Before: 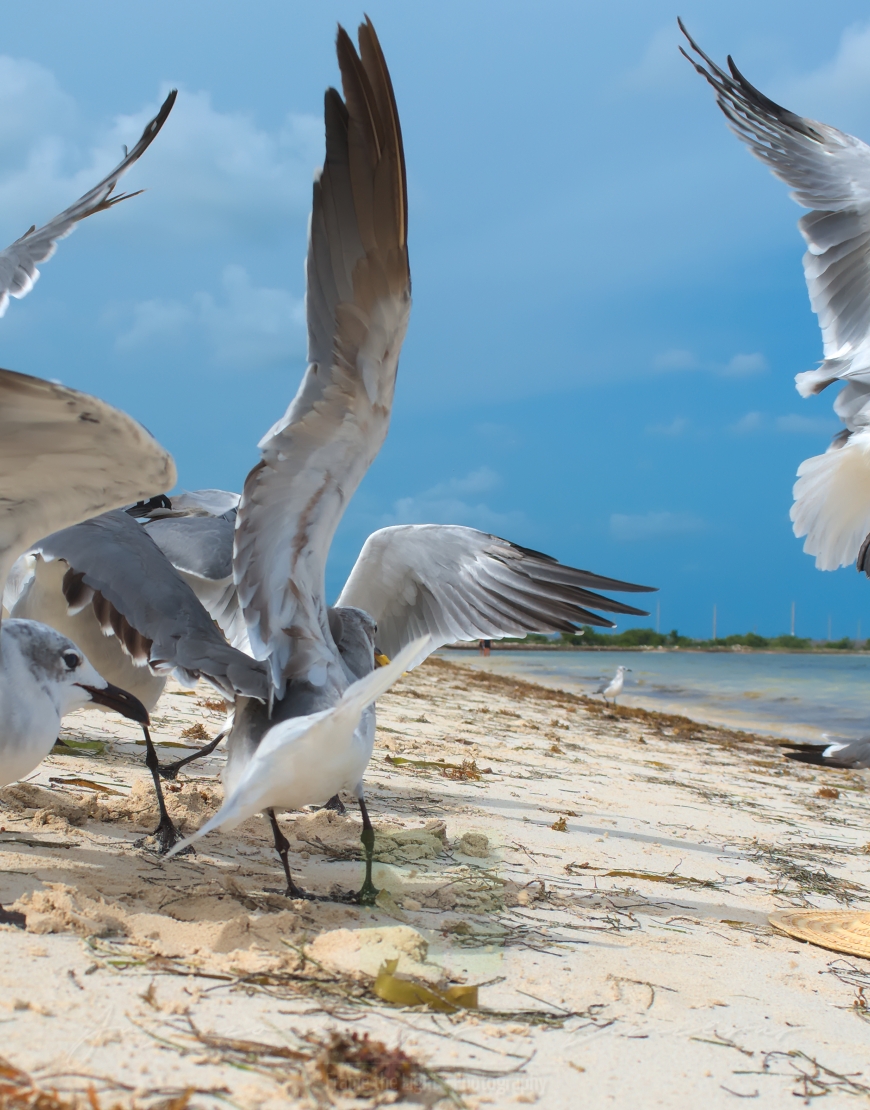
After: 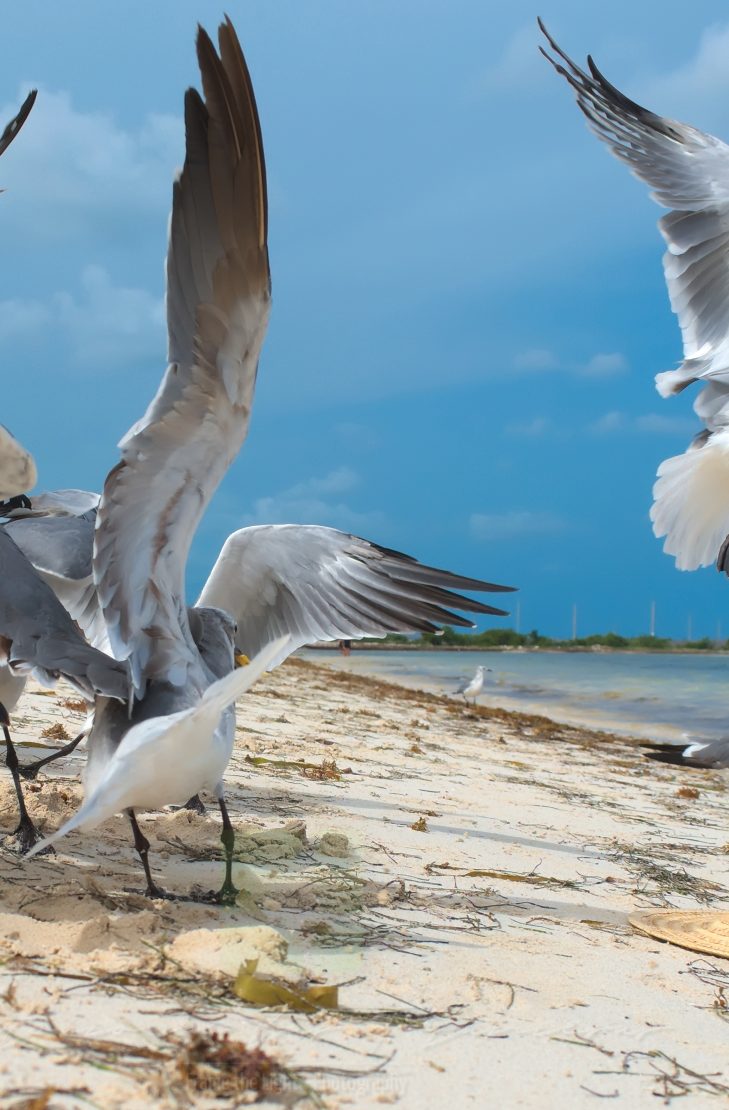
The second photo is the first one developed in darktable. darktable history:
color zones: curves: ch0 [(0, 0.5) (0.143, 0.5) (0.286, 0.5) (0.429, 0.5) (0.571, 0.5) (0.714, 0.476) (0.857, 0.5) (1, 0.5)]; ch2 [(0, 0.5) (0.143, 0.5) (0.286, 0.5) (0.429, 0.5) (0.571, 0.5) (0.714, 0.487) (0.857, 0.5) (1, 0.5)]
crop: left 16.145%
